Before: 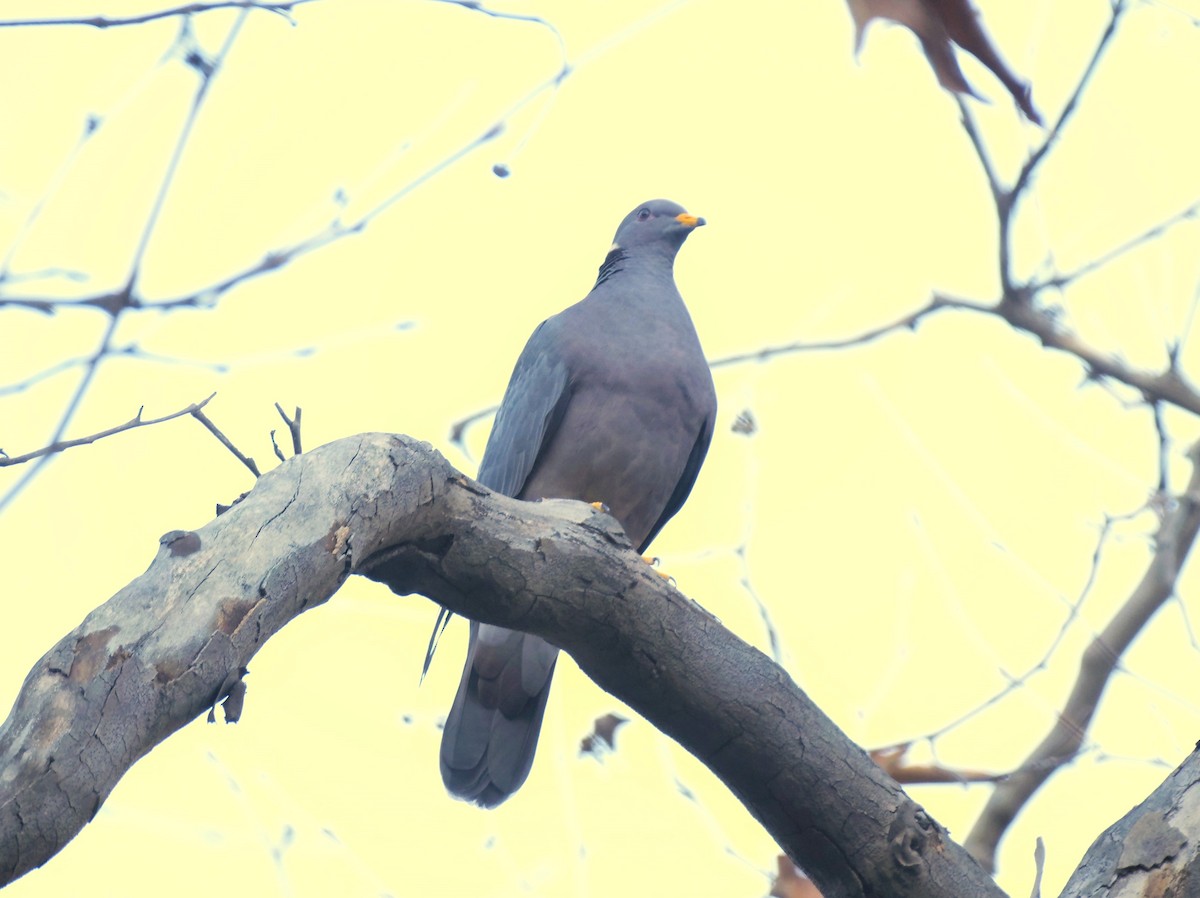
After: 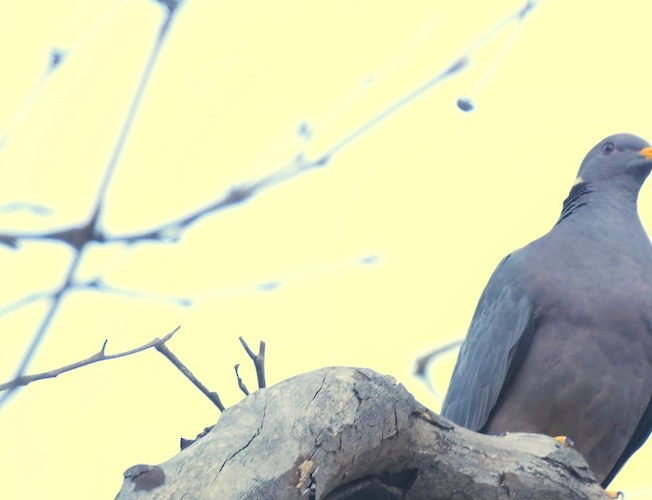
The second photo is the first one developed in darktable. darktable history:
crop and rotate: left 3.062%, top 7.403%, right 42.557%, bottom 36.848%
